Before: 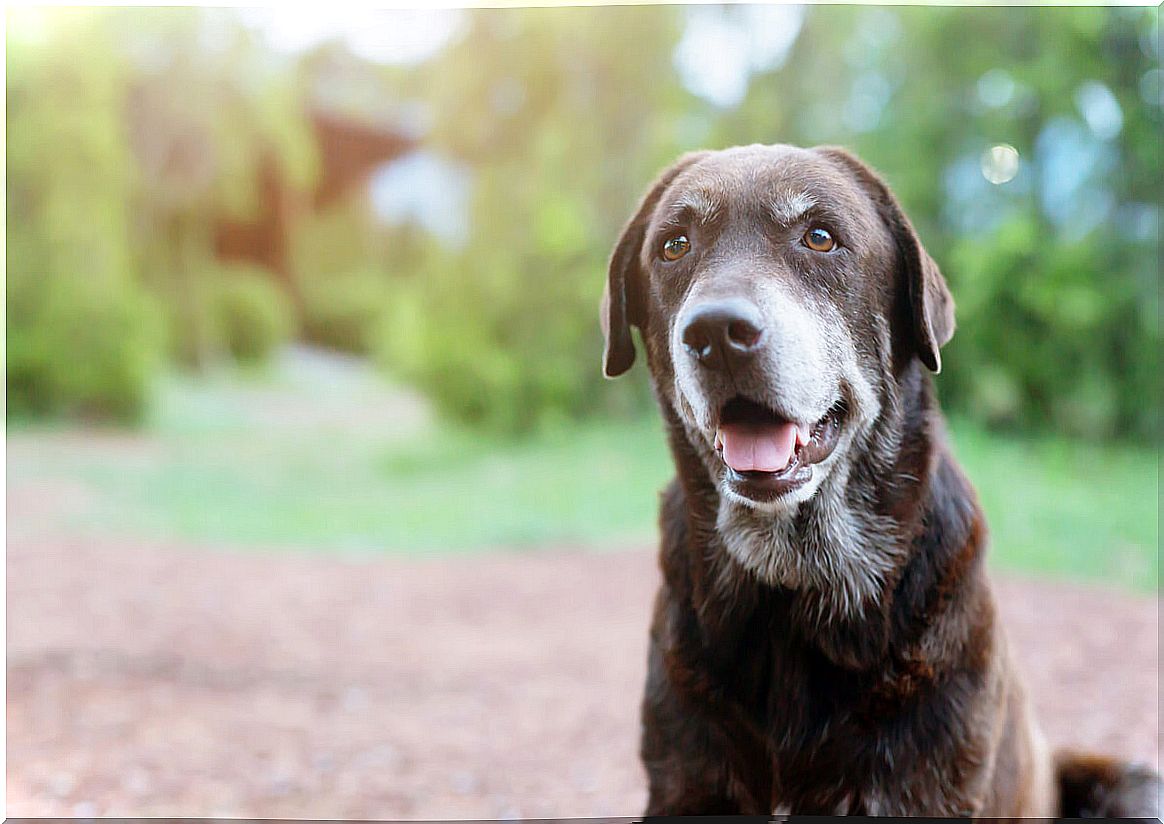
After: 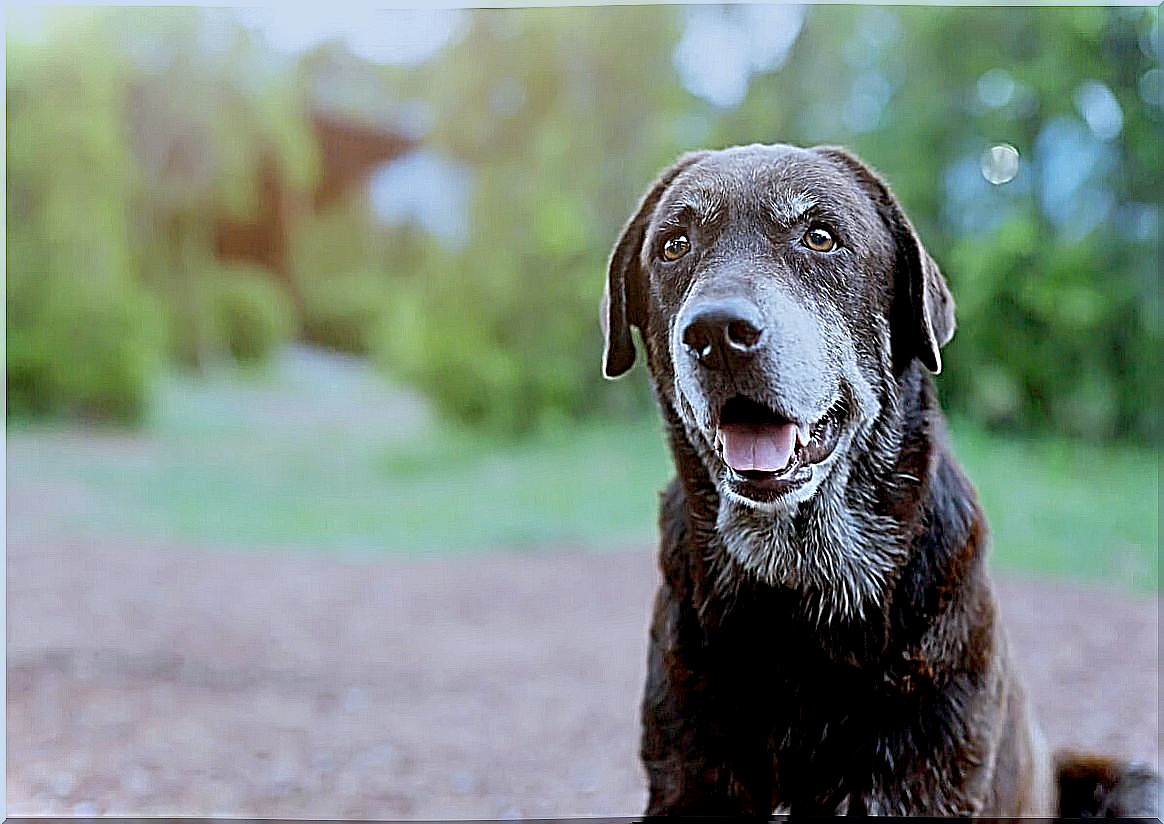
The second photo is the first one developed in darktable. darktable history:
sharpen: radius 3.158, amount 1.731
white balance: red 0.924, blue 1.095
exposure: black level correction 0.011, exposure -0.478 EV, compensate highlight preservation false
